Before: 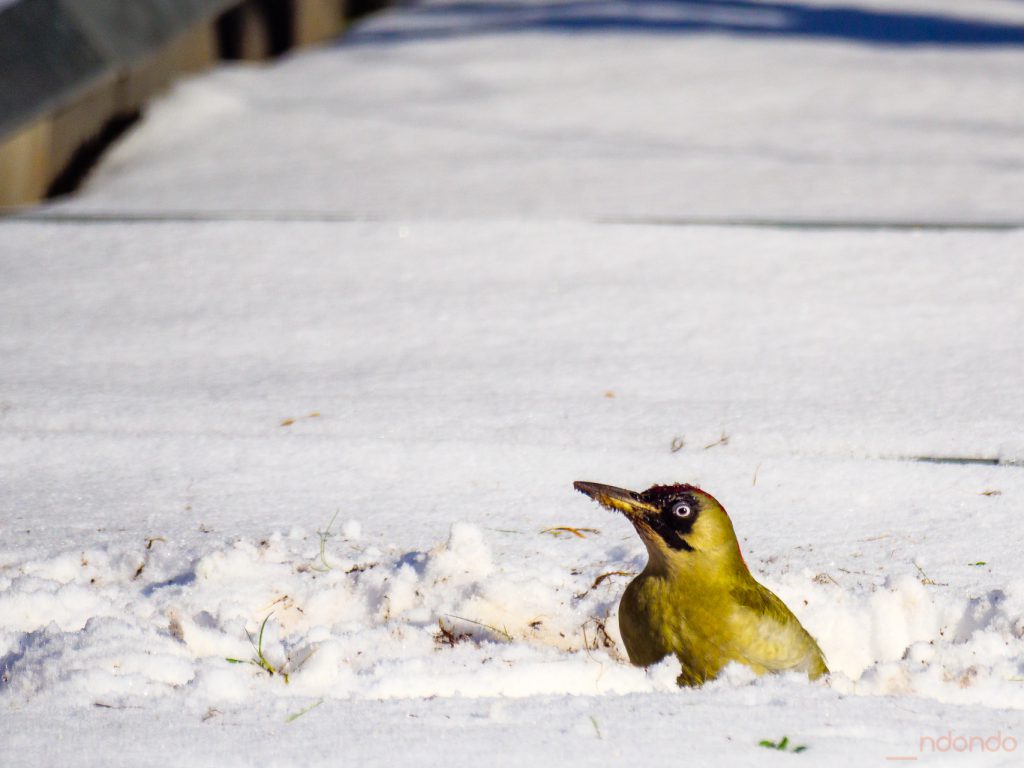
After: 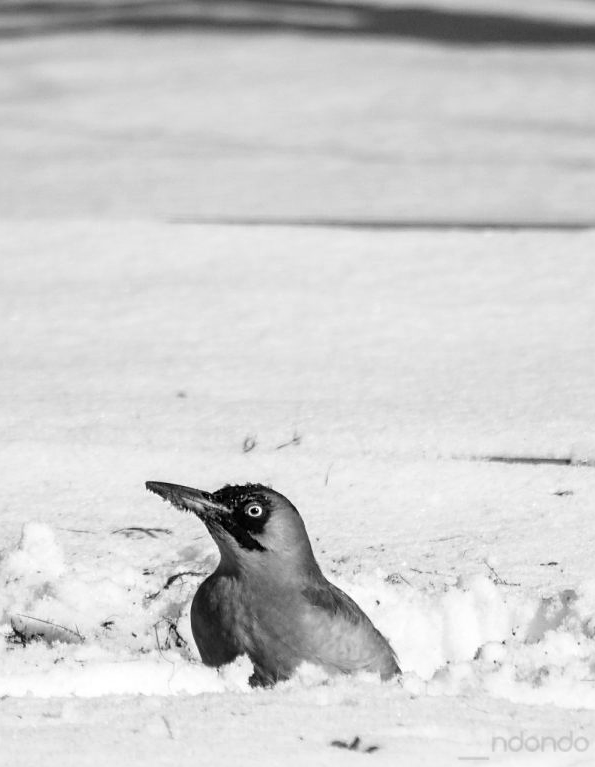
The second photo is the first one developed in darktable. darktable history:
crop: left 41.862%
sharpen: amount 0.211
color calibration: output gray [0.22, 0.42, 0.37, 0], illuminant custom, x 0.367, y 0.392, temperature 4439.19 K, gamut compression 2.99
